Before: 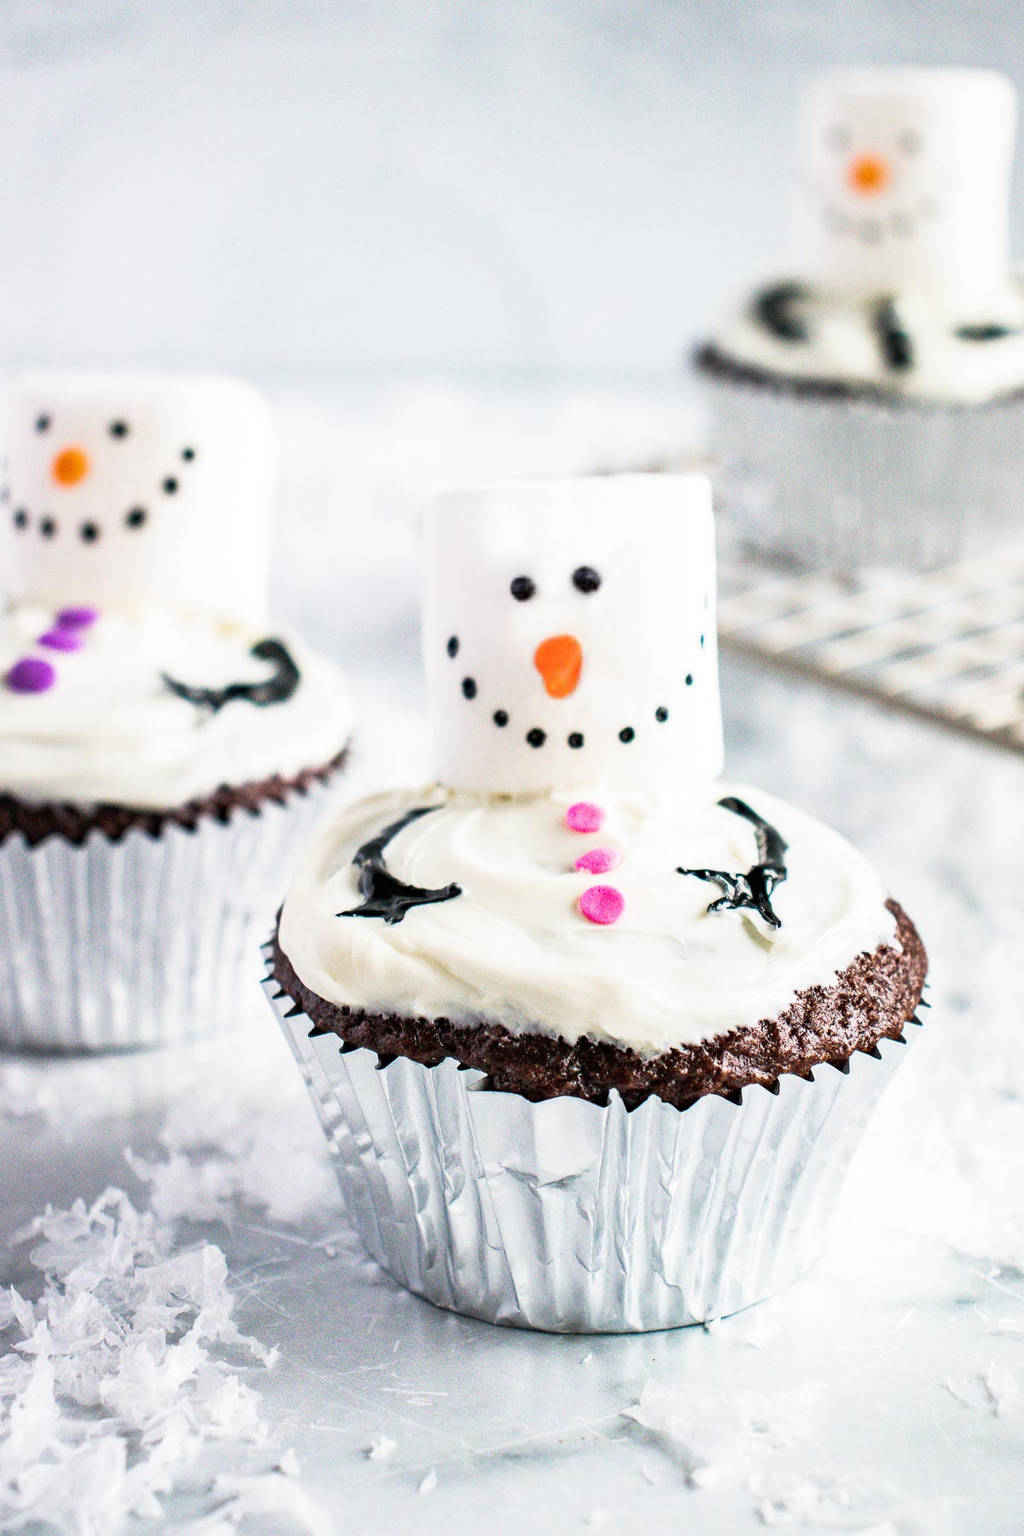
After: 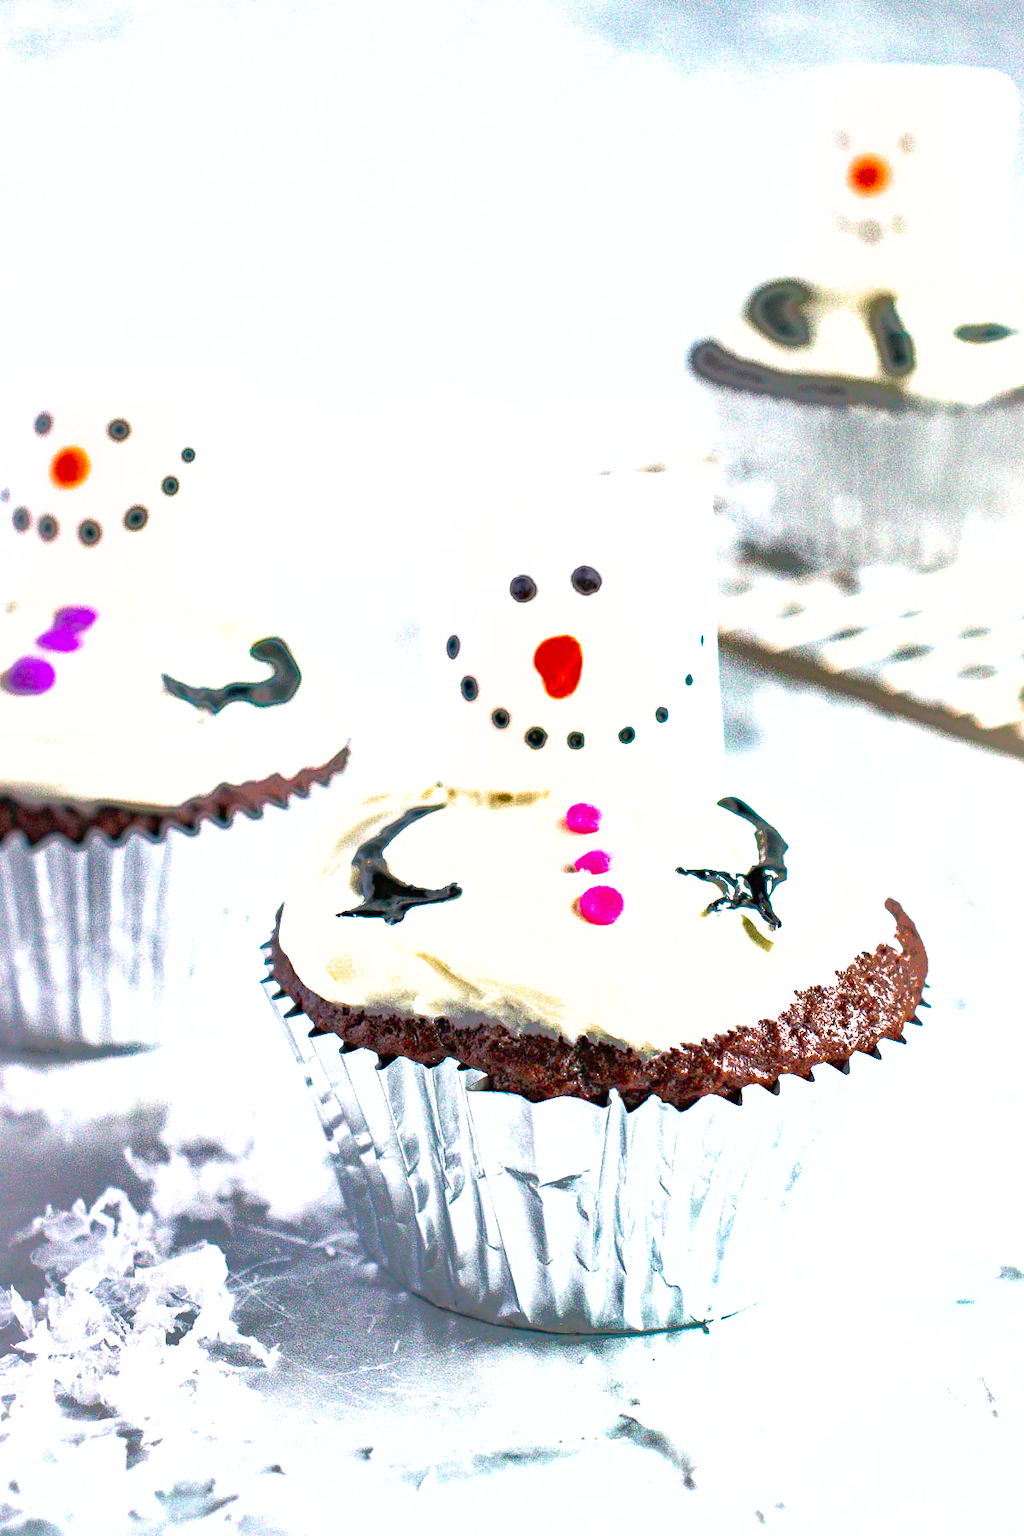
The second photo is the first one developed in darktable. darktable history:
exposure: exposure 0.6 EV, compensate highlight preservation false
shadows and highlights: highlights -60
contrast brightness saturation: brightness -0.02, saturation 0.35
